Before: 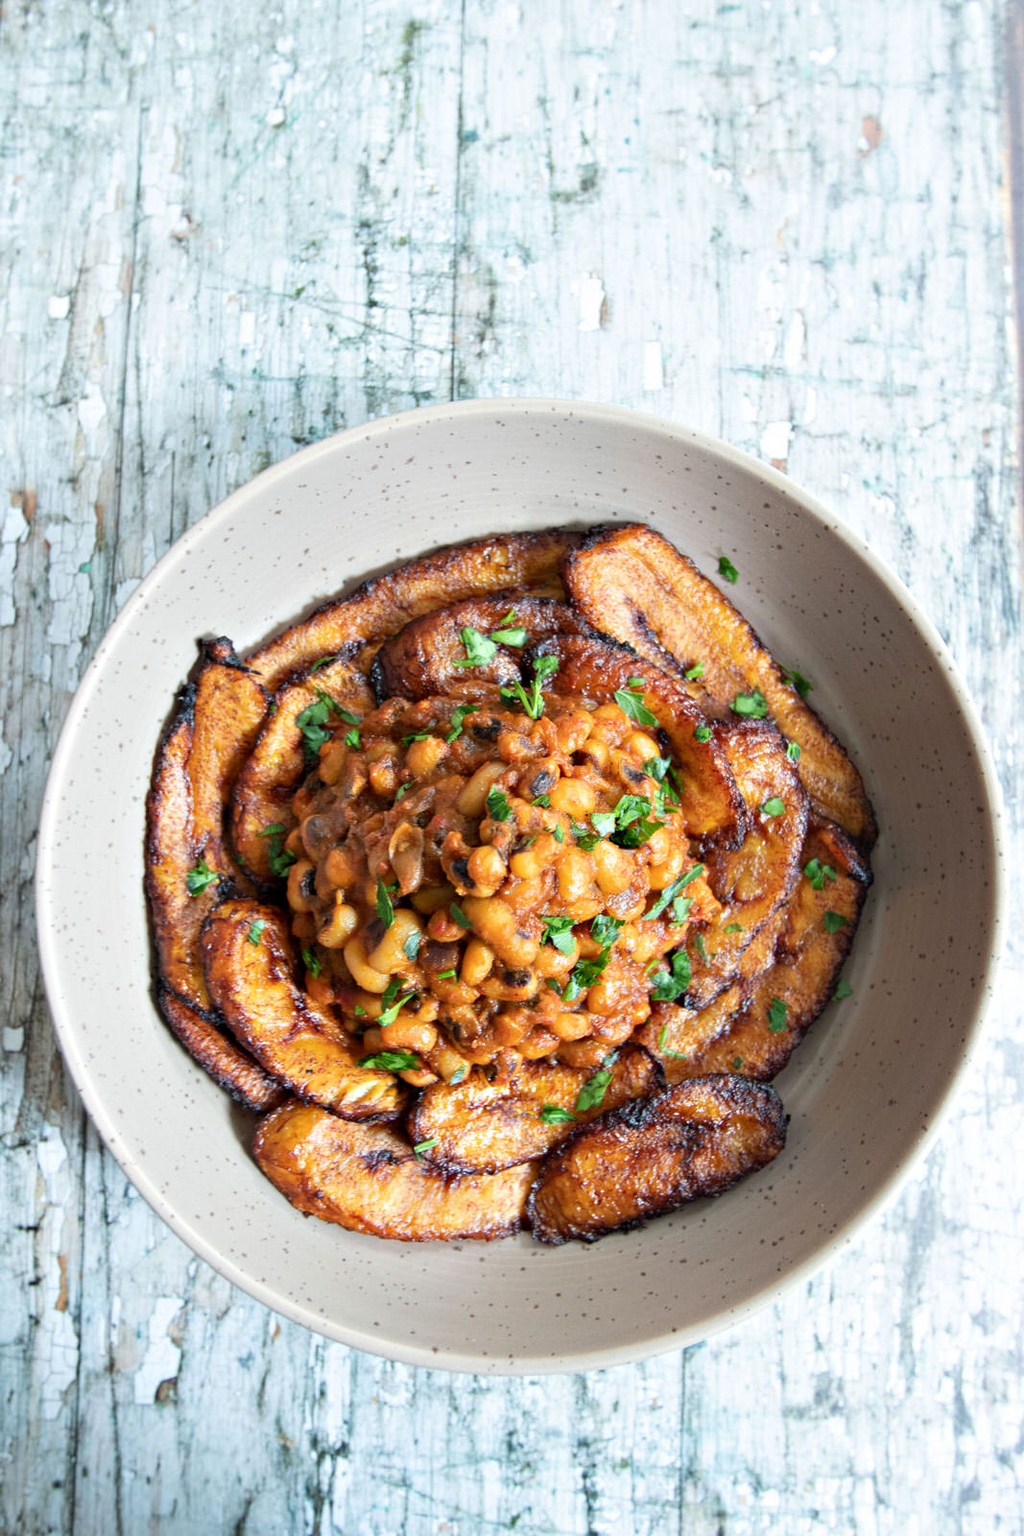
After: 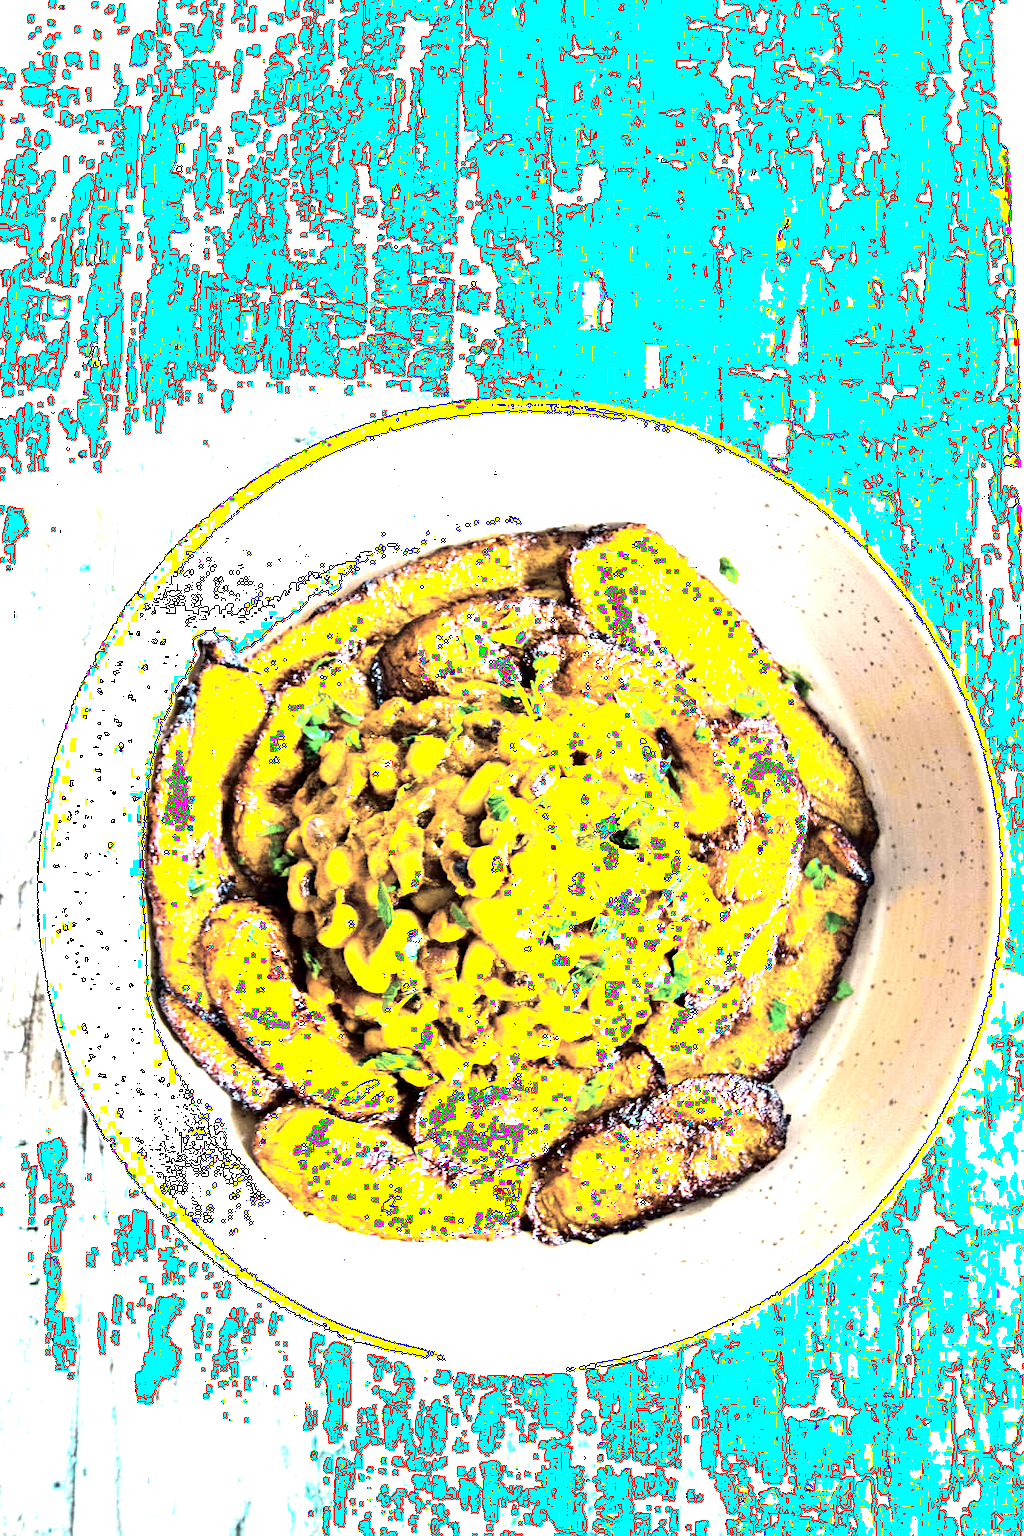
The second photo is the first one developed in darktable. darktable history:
tone curve: curves: ch0 [(0, 0) (0.105, 0.044) (0.195, 0.128) (0.283, 0.283) (0.384, 0.404) (0.485, 0.531) (0.635, 0.7) (0.832, 0.858) (1, 0.977)]; ch1 [(0, 0) (0.161, 0.092) (0.35, 0.33) (0.379, 0.401) (0.448, 0.478) (0.498, 0.503) (0.531, 0.537) (0.586, 0.563) (0.687, 0.648) (1, 1)]; ch2 [(0, 0) (0.359, 0.372) (0.437, 0.437) (0.483, 0.484) (0.53, 0.515) (0.556, 0.553) (0.635, 0.589) (1, 1)], color space Lab, independent channels, preserve colors none
exposure: exposure 1.137 EV, compensate highlight preservation false
color balance rgb: linear chroma grading › global chroma 20%, perceptual saturation grading › global saturation 65%, perceptual saturation grading › highlights 60%, perceptual saturation grading › mid-tones 50%, perceptual saturation grading › shadows 50%, perceptual brilliance grading › global brilliance 30%, perceptual brilliance grading › highlights 50%, perceptual brilliance grading › mid-tones 50%, perceptual brilliance grading › shadows -22%, global vibrance 20%
color correction: saturation 0.5
